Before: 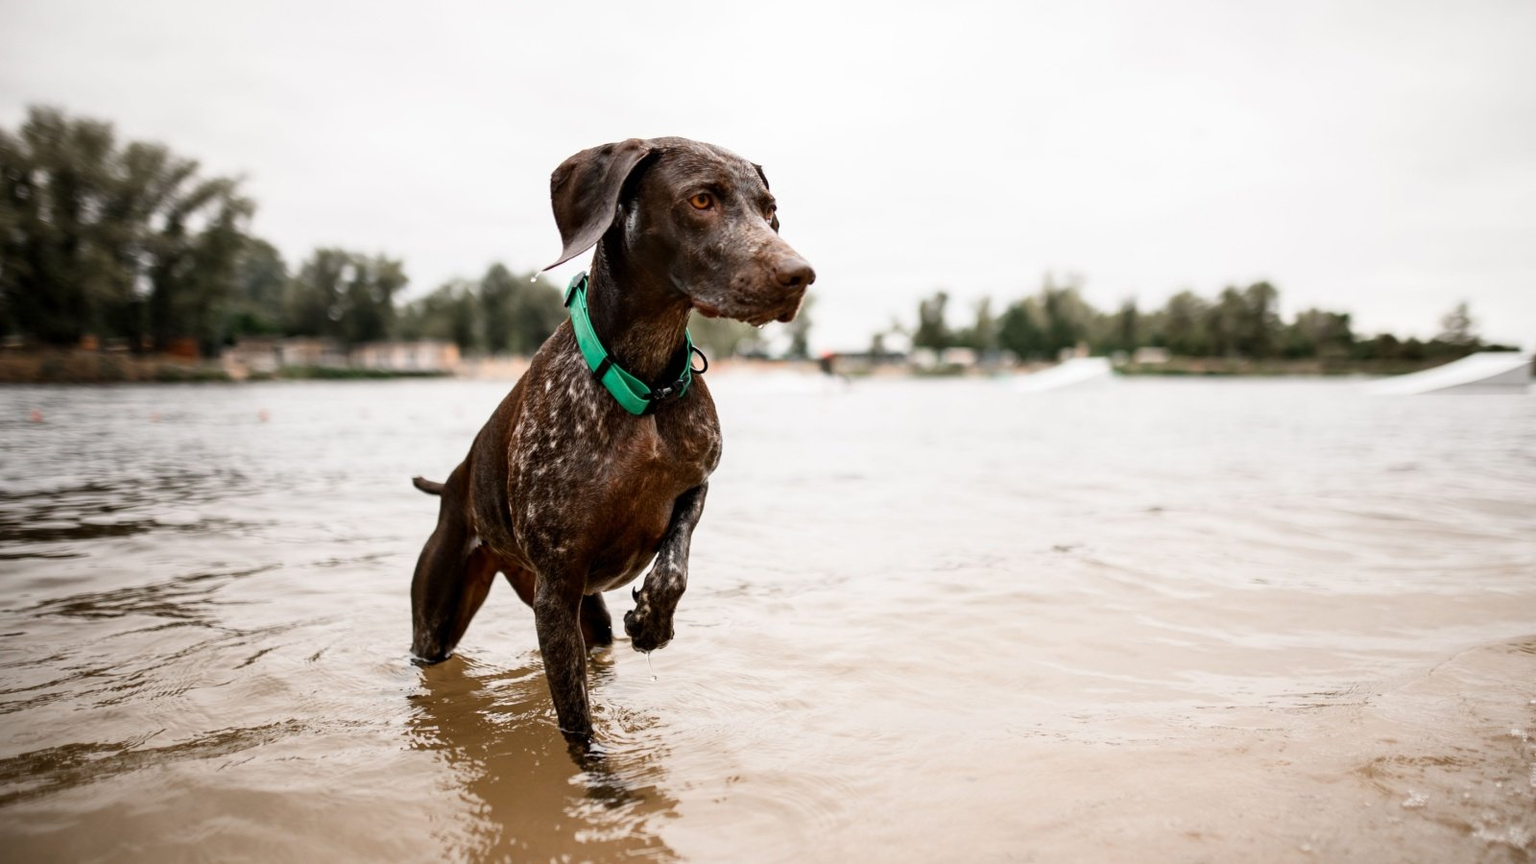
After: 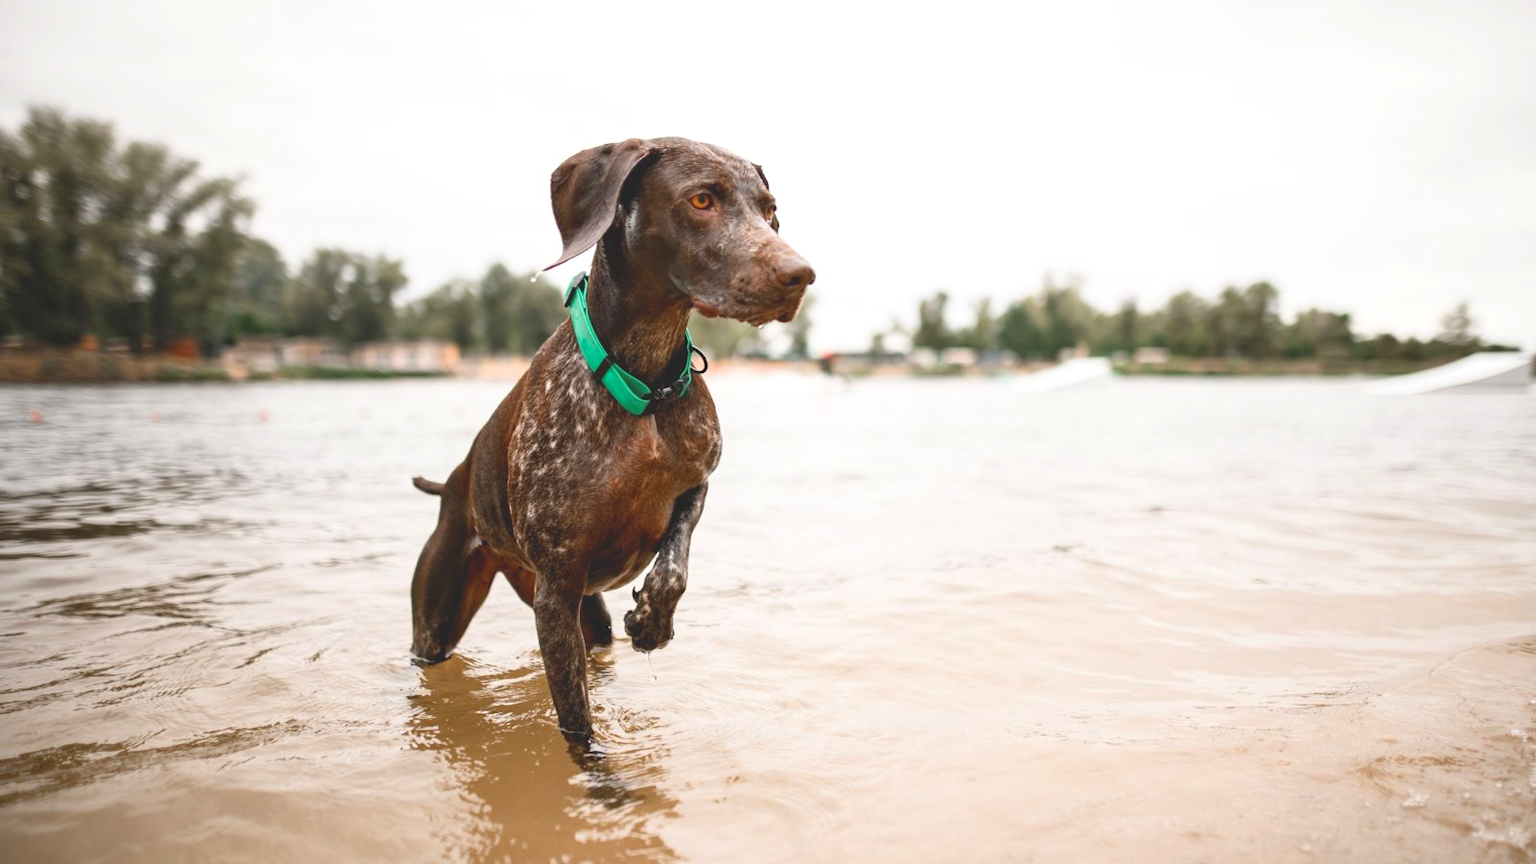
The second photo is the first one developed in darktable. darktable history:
contrast brightness saturation: contrast -0.293
exposure: black level correction 0, exposure 0.85 EV, compensate highlight preservation false
